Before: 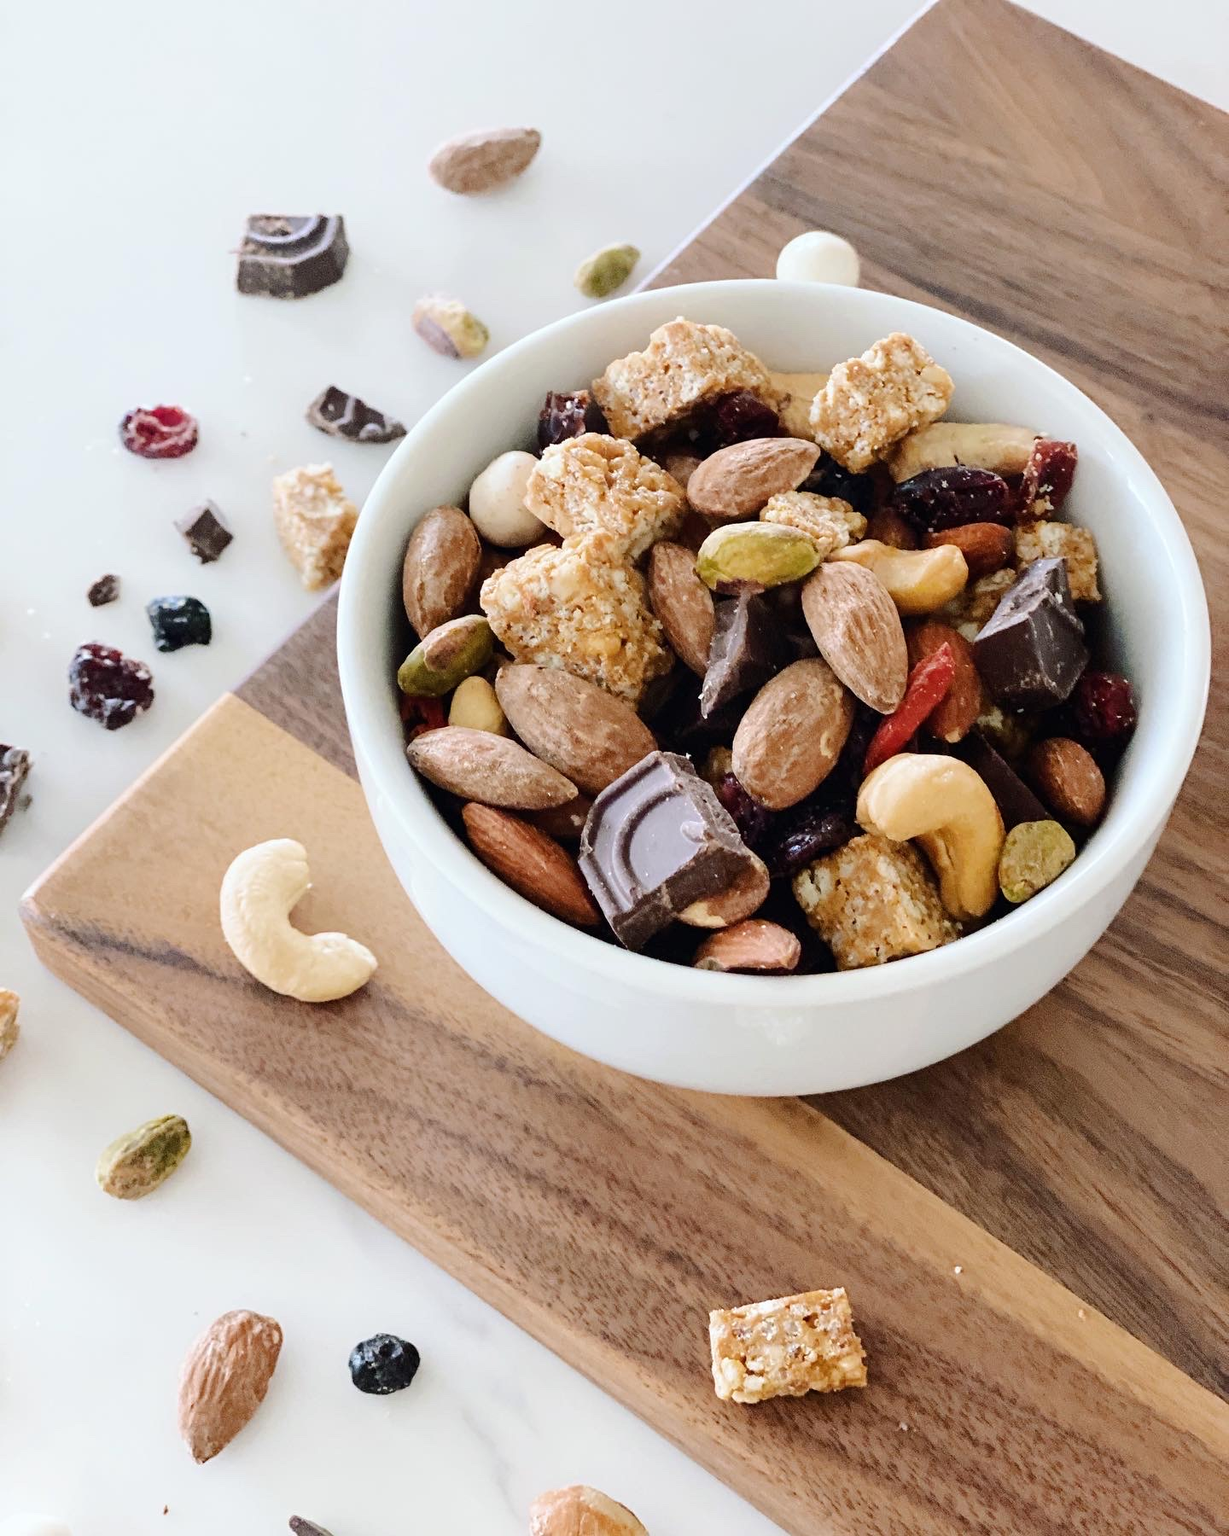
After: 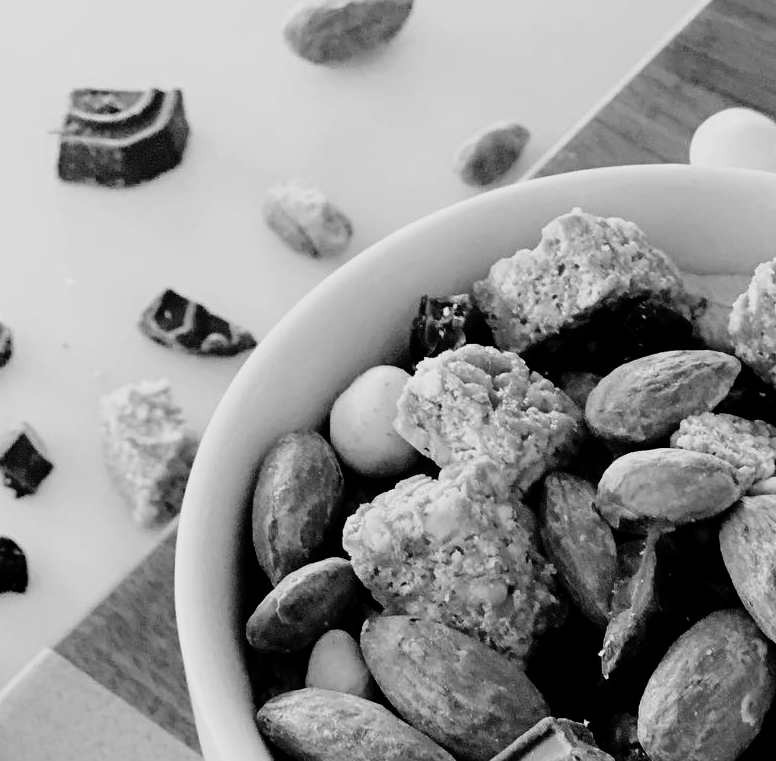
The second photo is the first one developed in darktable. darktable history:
exposure: black level correction 0.009, exposure -0.637 EV, compensate highlight preservation false
monochrome: on, module defaults
crop: left 15.306%, top 9.065%, right 30.789%, bottom 48.638%
tone curve: curves: ch0 [(0, 0) (0.003, 0.008) (0.011, 0.008) (0.025, 0.011) (0.044, 0.017) (0.069, 0.026) (0.1, 0.039) (0.136, 0.054) (0.177, 0.093) (0.224, 0.15) (0.277, 0.21) (0.335, 0.285) (0.399, 0.366) (0.468, 0.462) (0.543, 0.564) (0.623, 0.679) (0.709, 0.79) (0.801, 0.883) (0.898, 0.95) (1, 1)], preserve colors none
